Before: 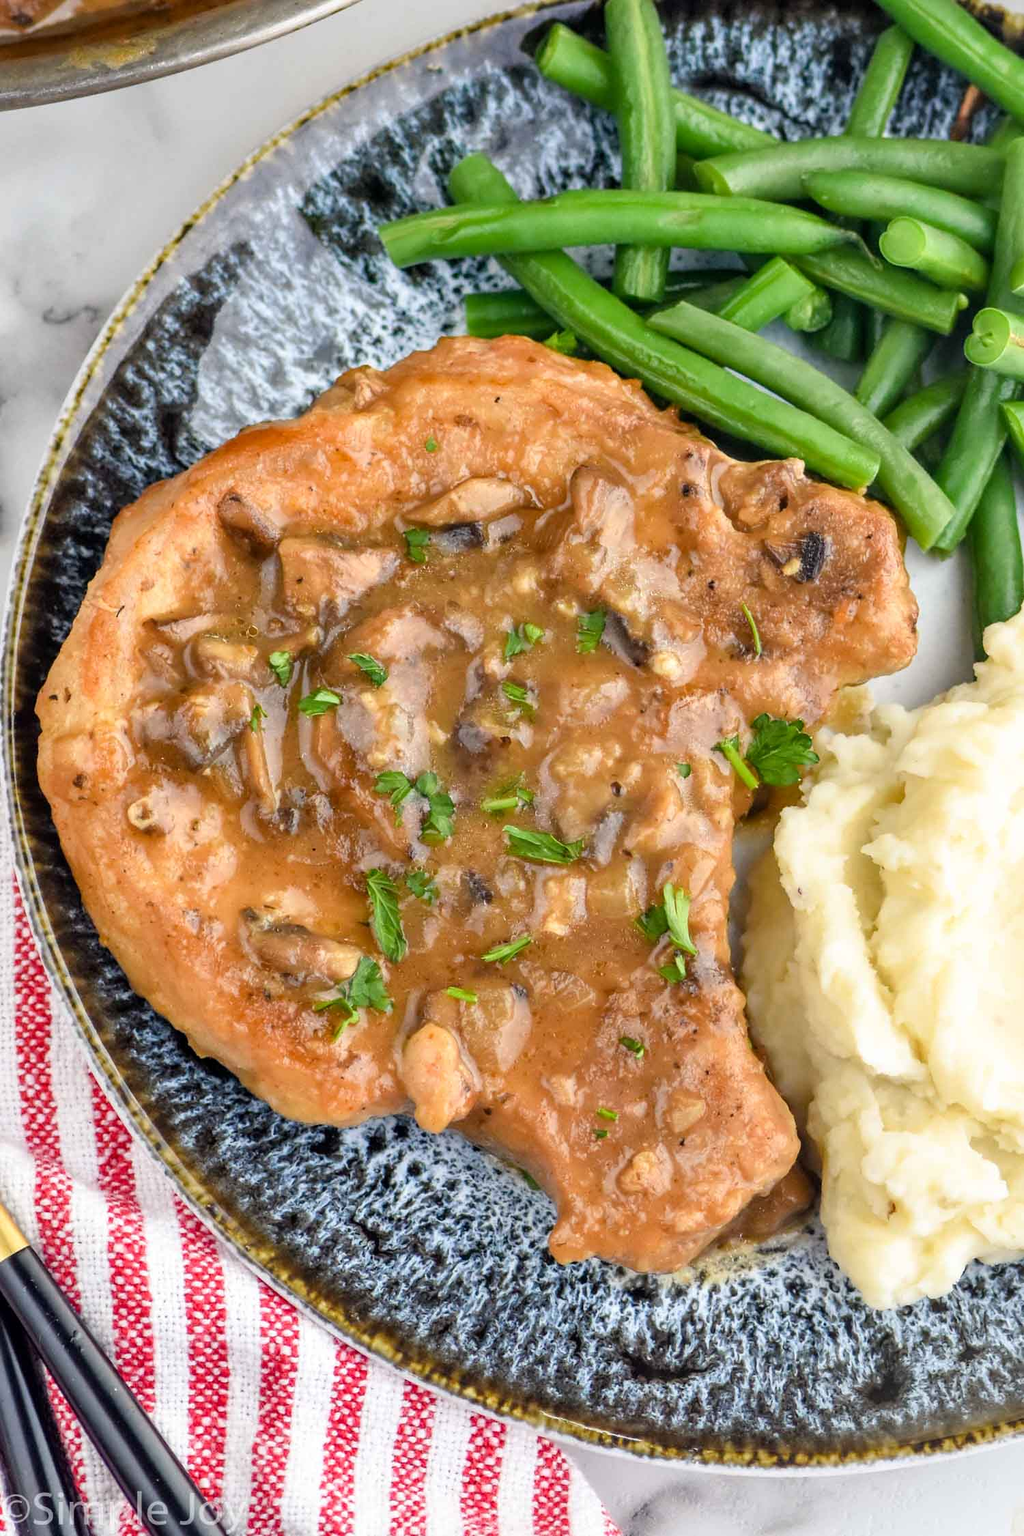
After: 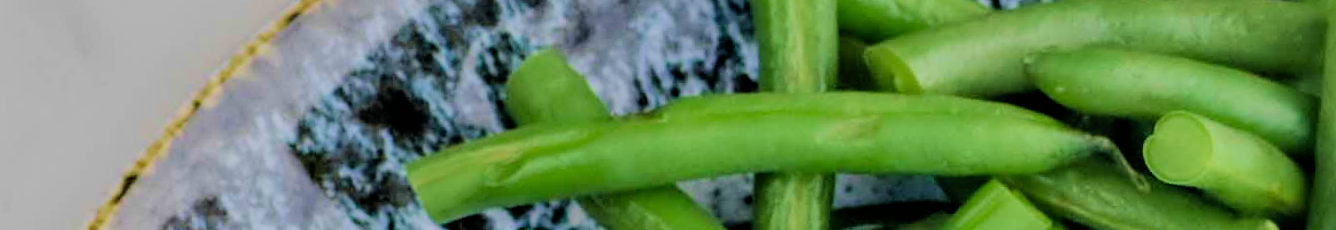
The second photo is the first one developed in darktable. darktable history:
crop and rotate: left 9.644%, top 9.491%, right 6.021%, bottom 80.509%
rotate and perspective: rotation -2.22°, lens shift (horizontal) -0.022, automatic cropping off
bloom: size 15%, threshold 97%, strength 7%
velvia: strength 40%
filmic rgb: black relative exposure -6.15 EV, white relative exposure 6.96 EV, hardness 2.23, color science v6 (2022)
